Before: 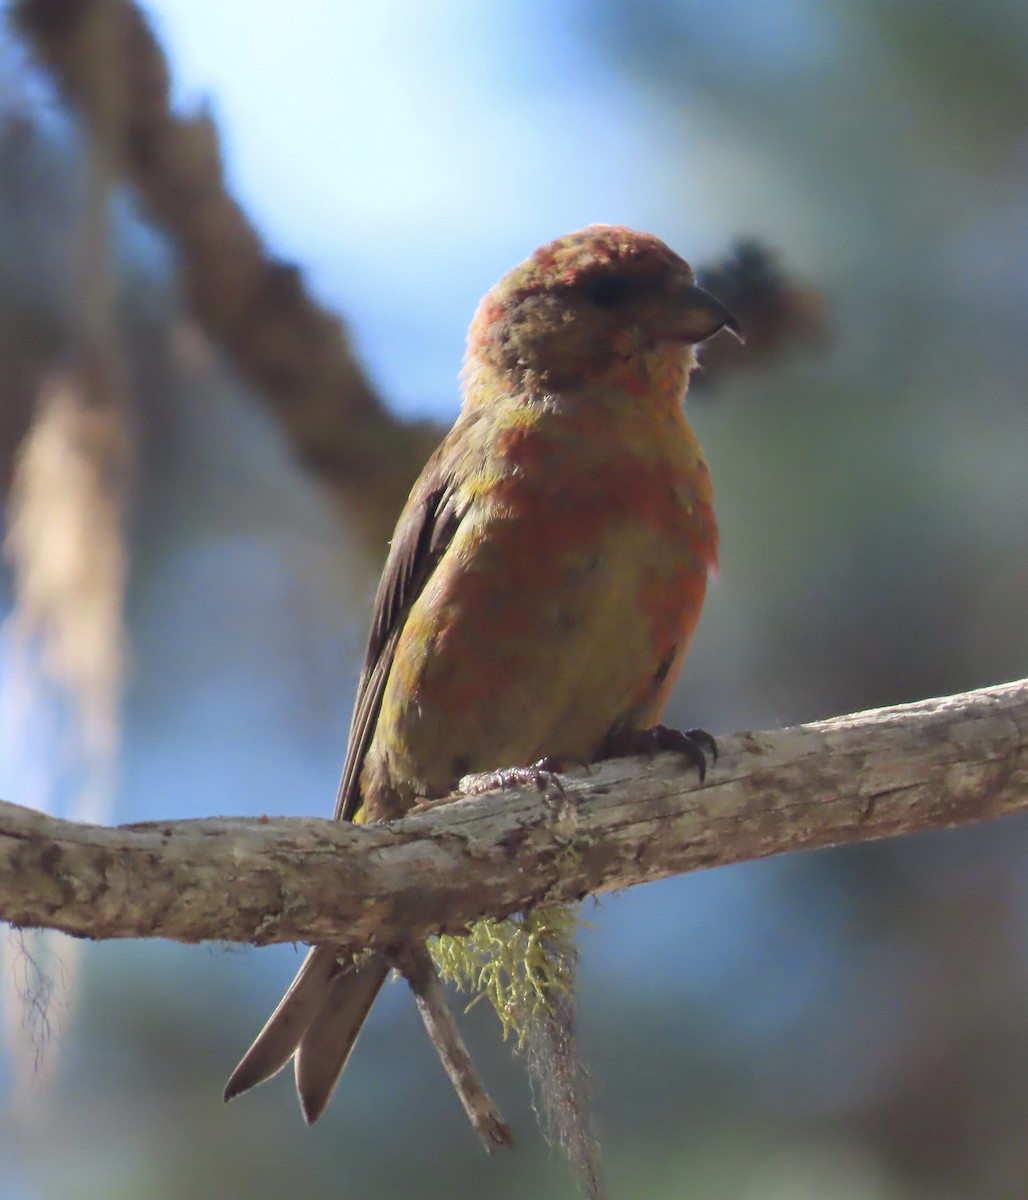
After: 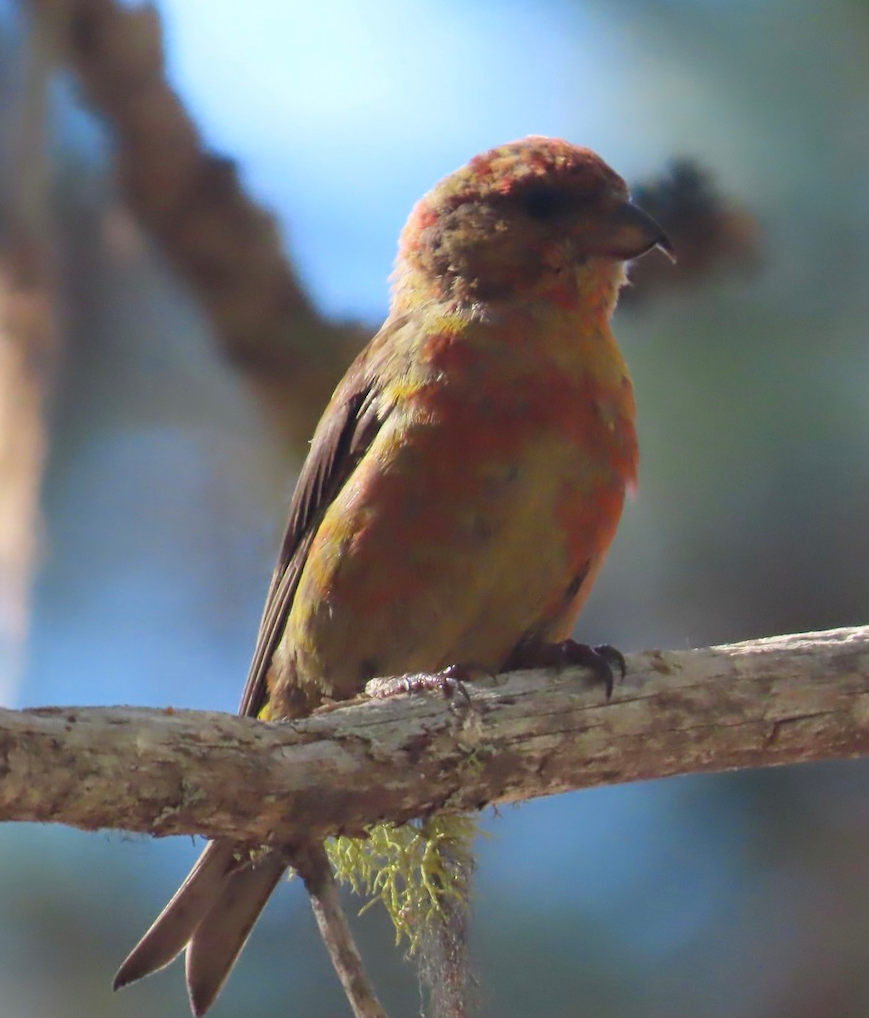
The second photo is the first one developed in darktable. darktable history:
crop and rotate: angle -3.24°, left 5.387%, top 5.191%, right 4.617%, bottom 4.493%
